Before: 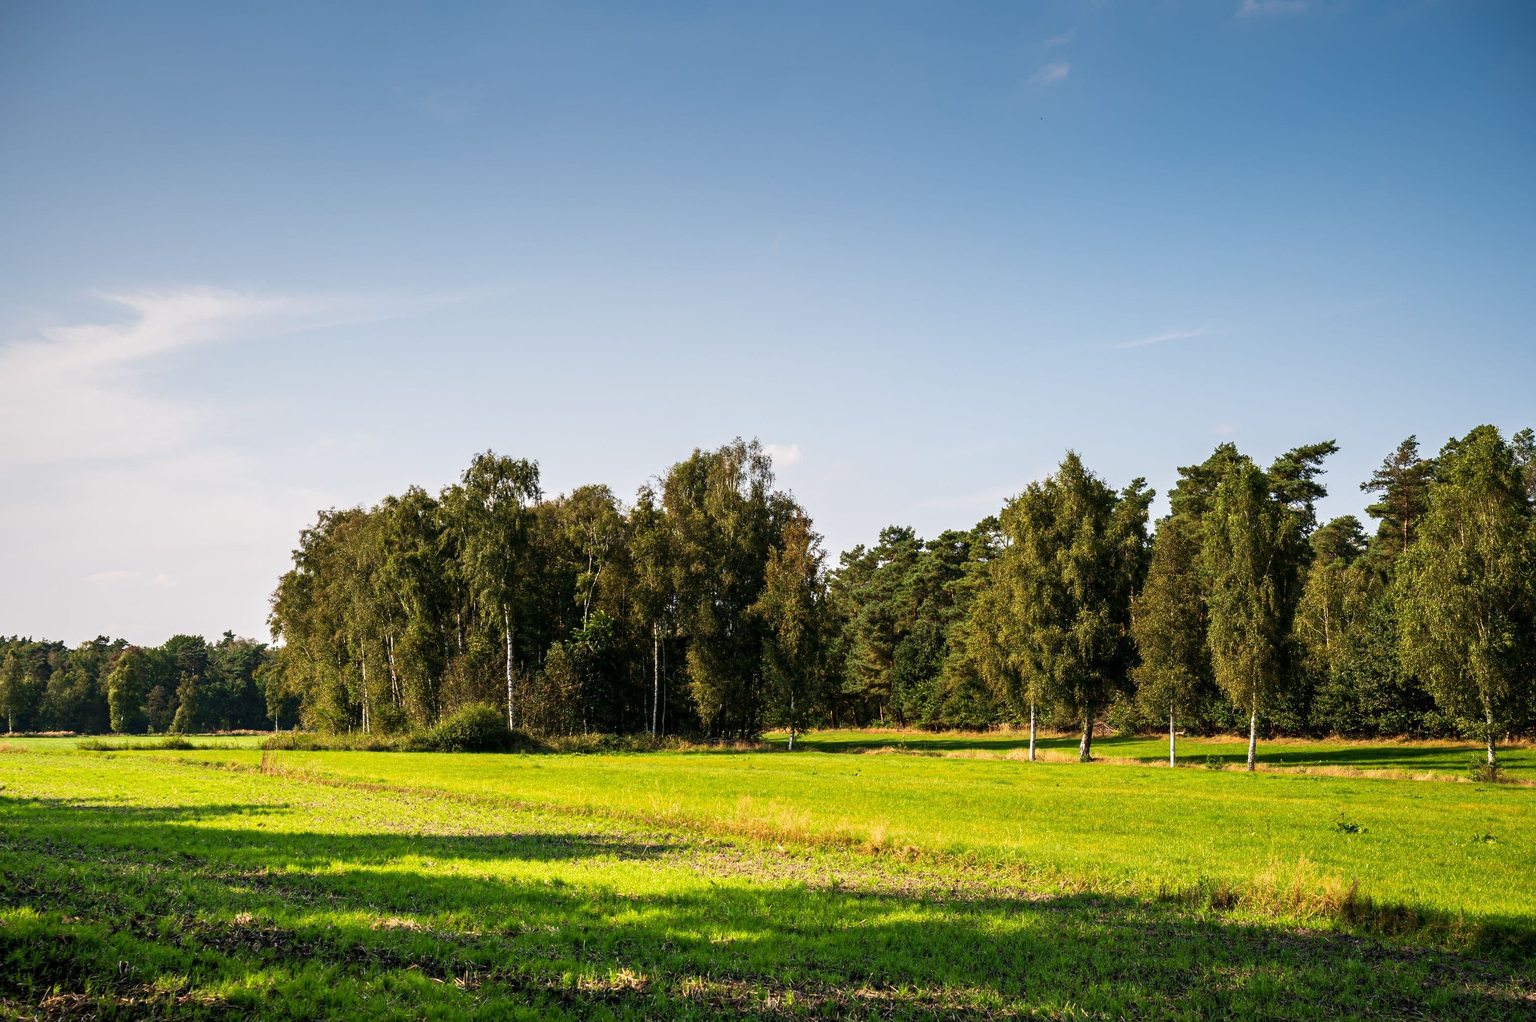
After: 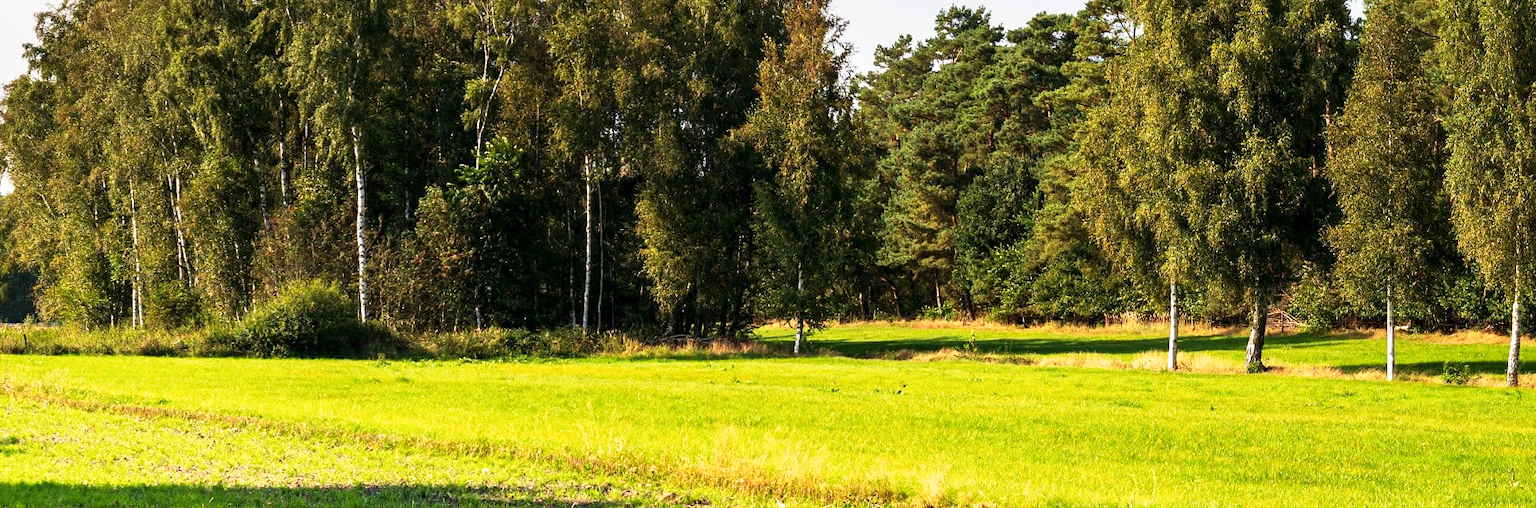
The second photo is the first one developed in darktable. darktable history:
base curve: curves: ch0 [(0, 0) (0.579, 0.807) (1, 1)], preserve colors none
crop: left 18.091%, top 51.13%, right 17.525%, bottom 16.85%
